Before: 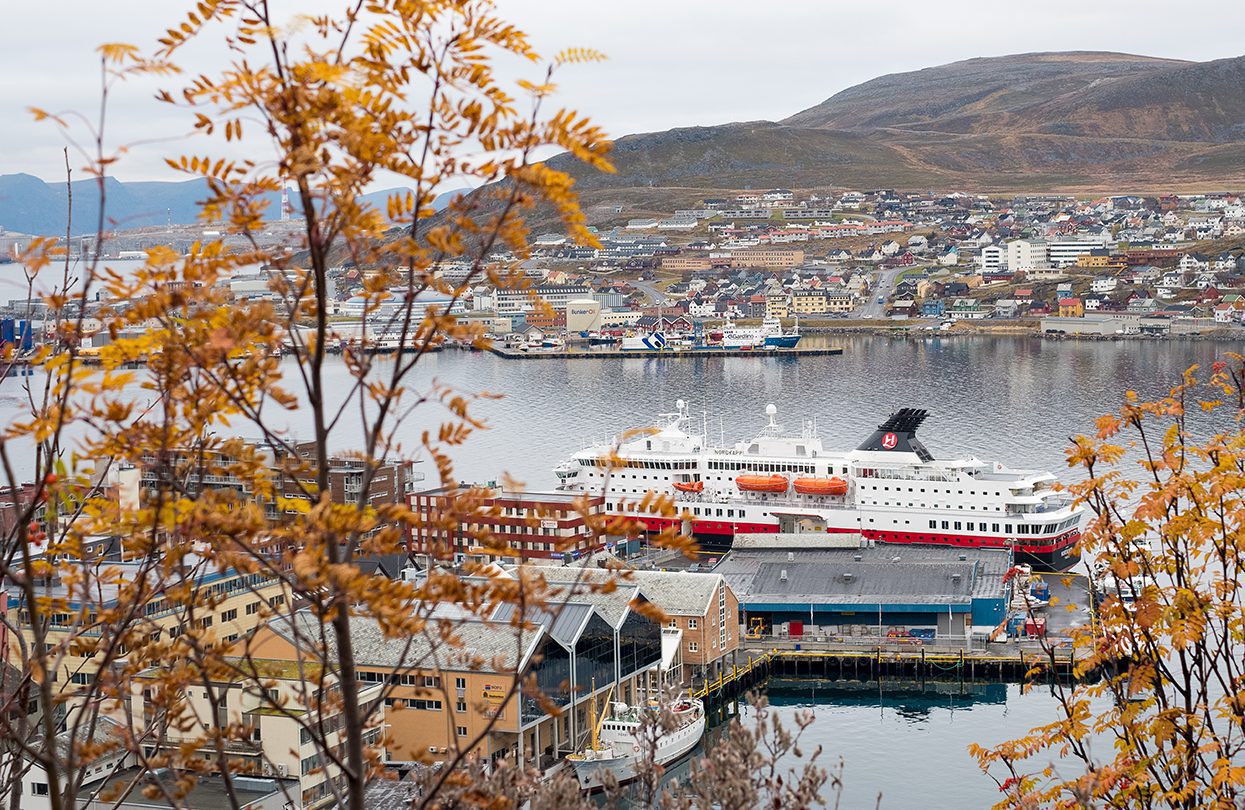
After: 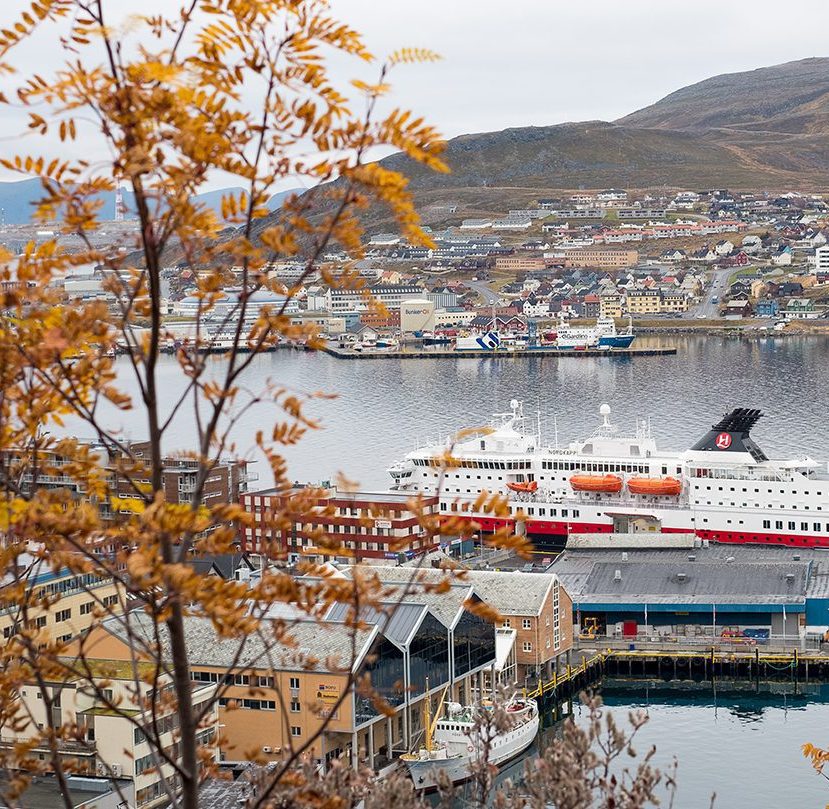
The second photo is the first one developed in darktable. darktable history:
crop and rotate: left 13.333%, right 20.023%
